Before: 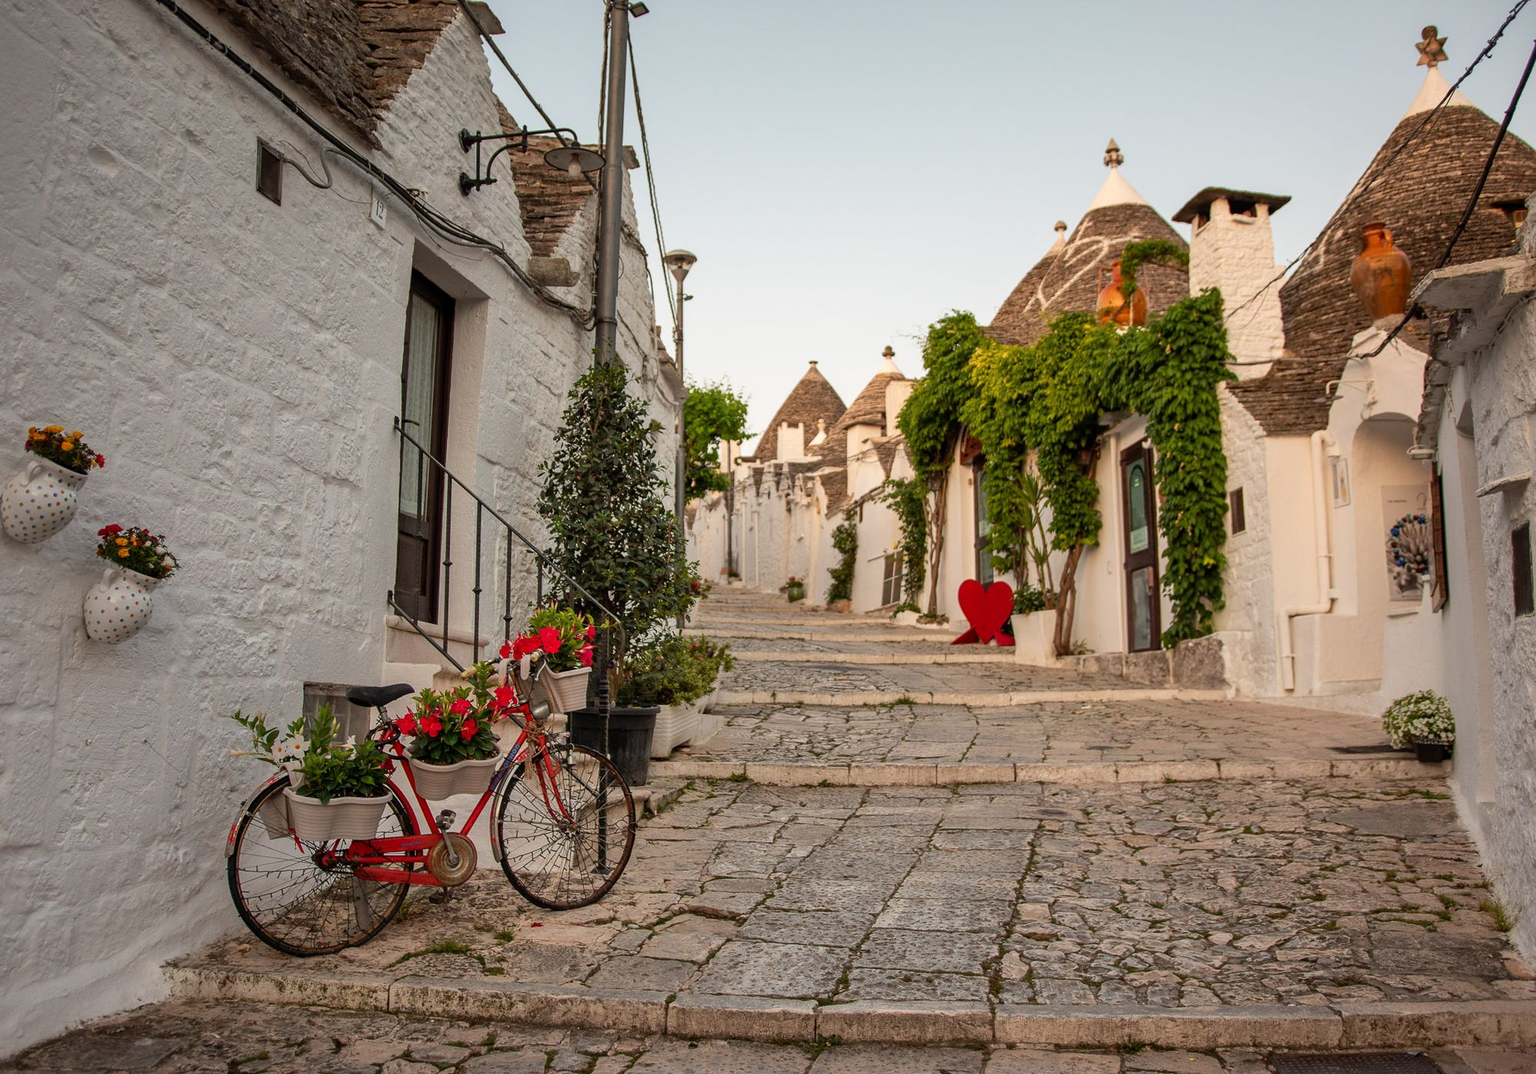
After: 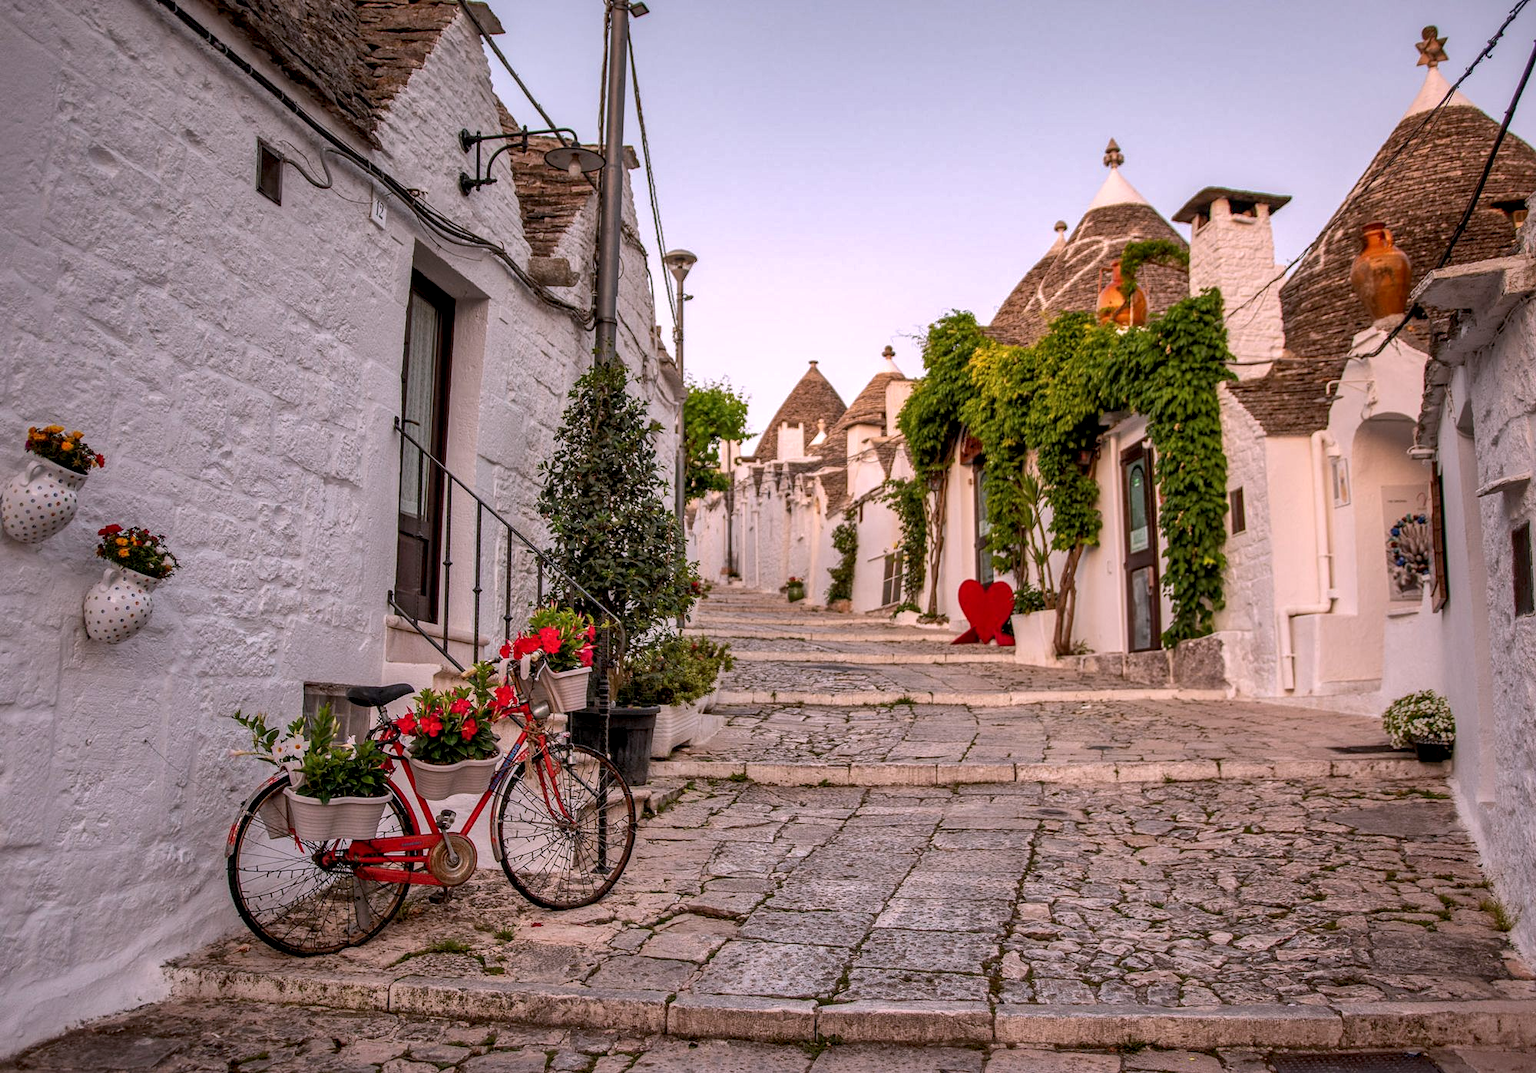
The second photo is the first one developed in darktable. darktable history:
white balance: red 1.066, blue 1.119
local contrast: detail 142%
shadows and highlights: on, module defaults
